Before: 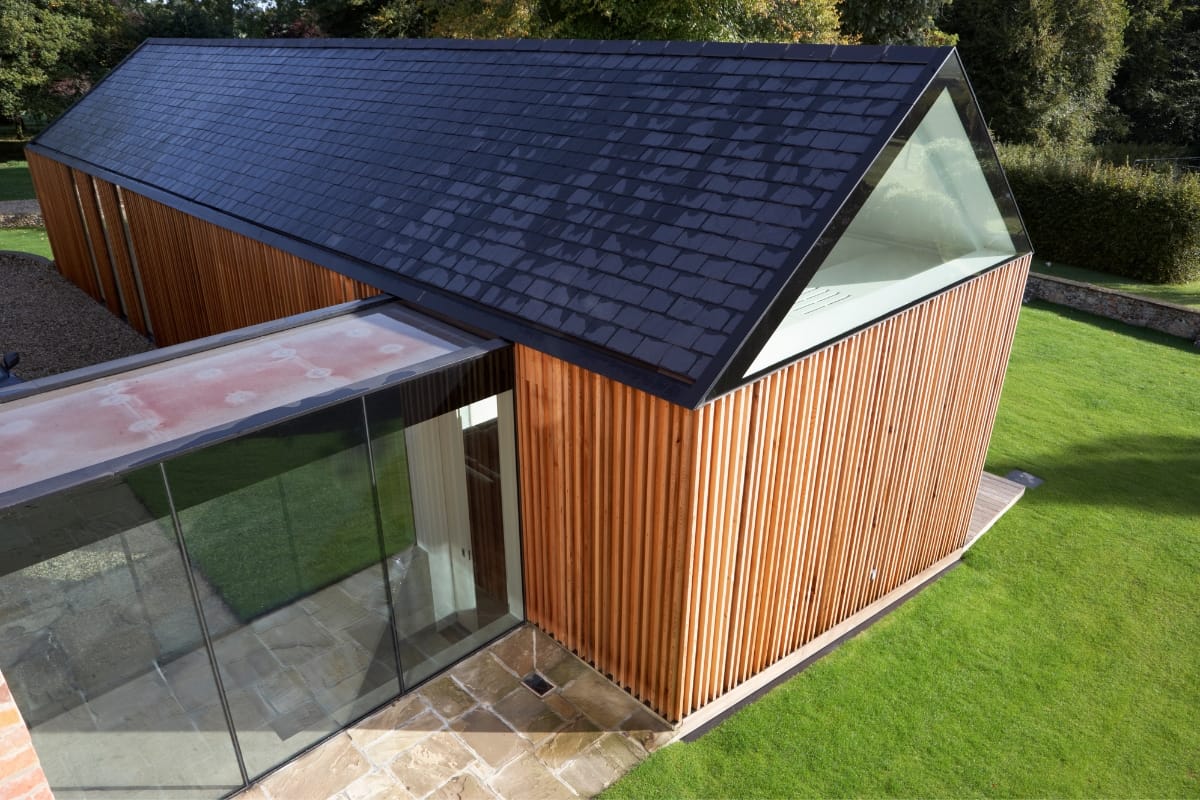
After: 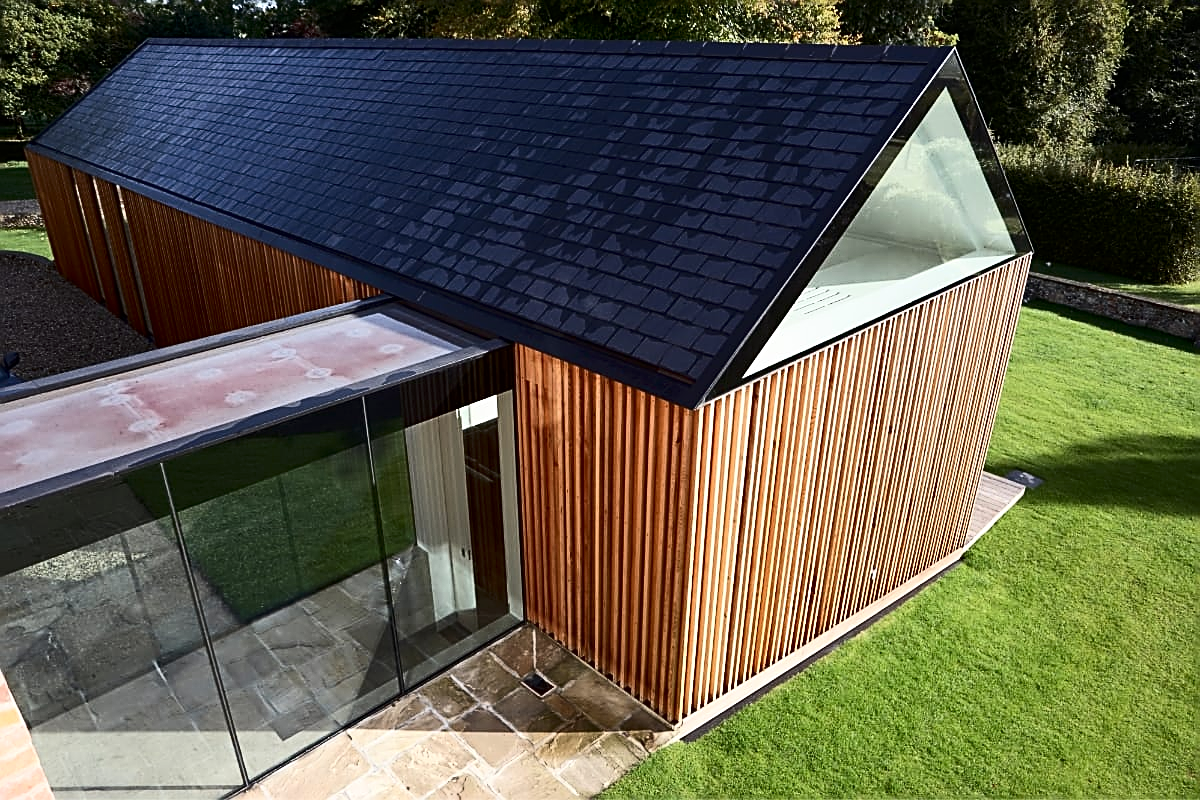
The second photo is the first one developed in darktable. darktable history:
contrast brightness saturation: contrast 0.289
sharpen: amount 1.002
